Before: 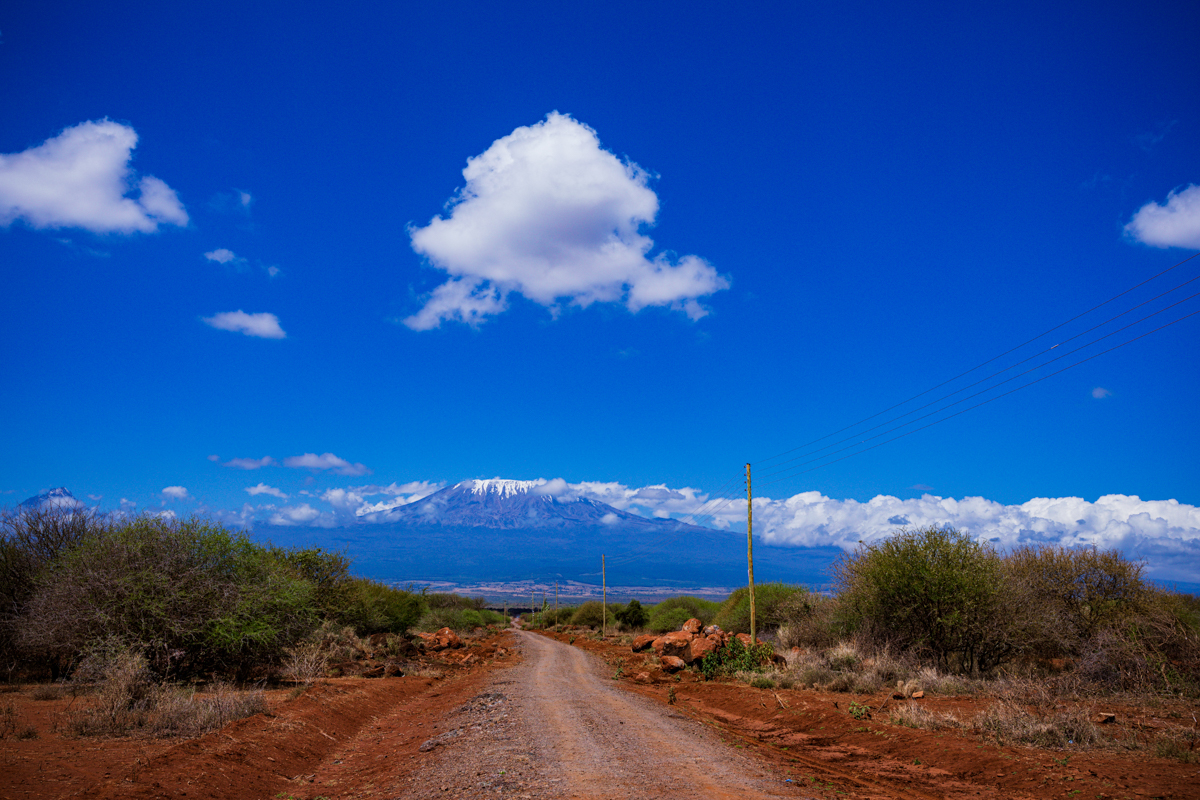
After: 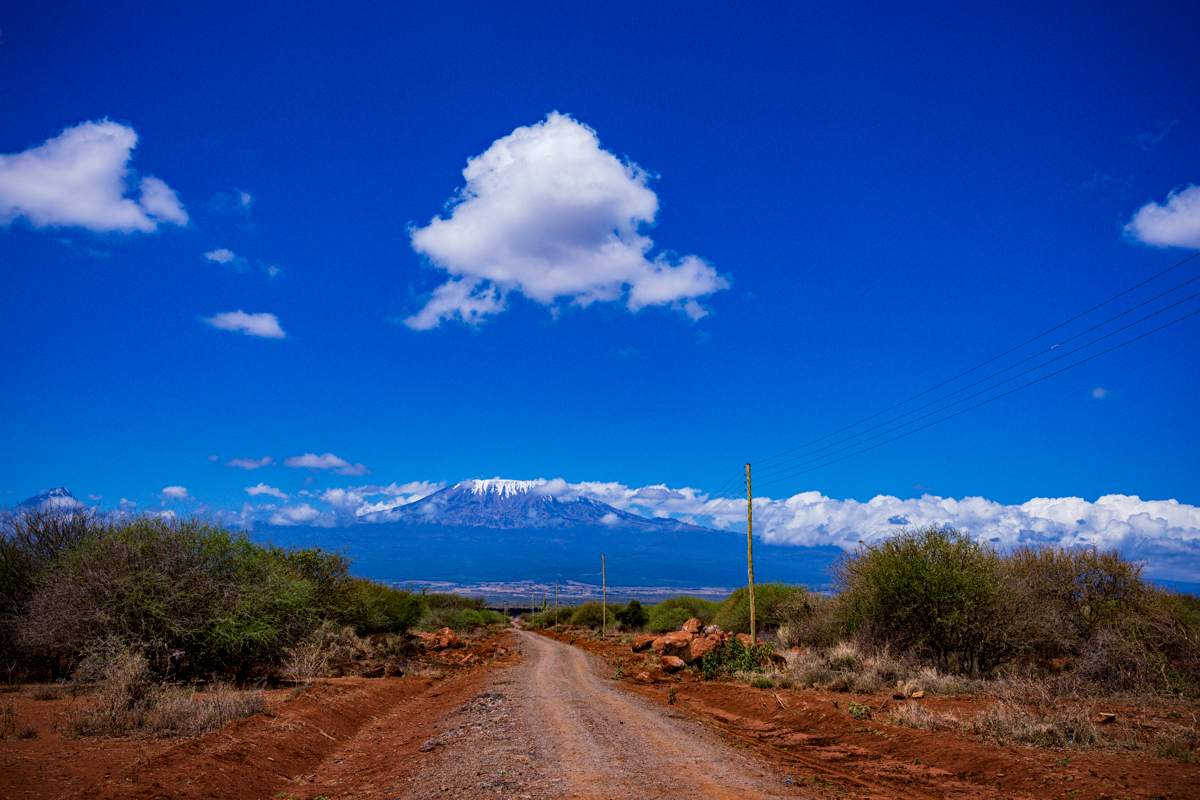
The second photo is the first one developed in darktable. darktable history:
haze removal: adaptive false
local contrast: mode bilateral grid, contrast 20, coarseness 50, detail 120%, midtone range 0.2
